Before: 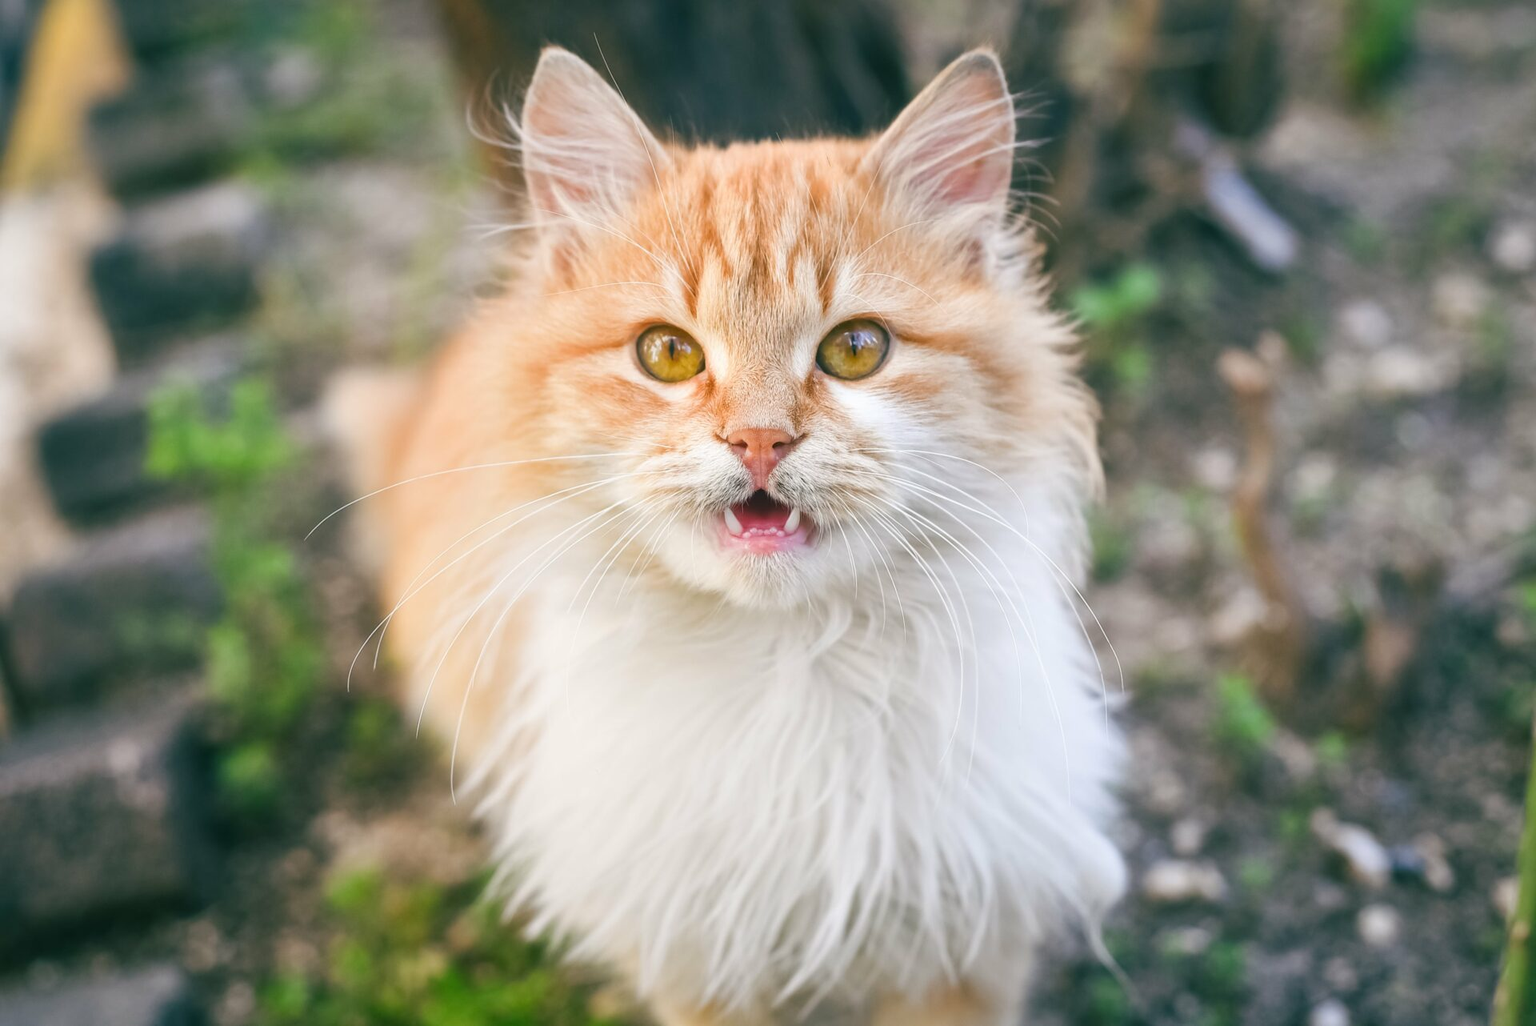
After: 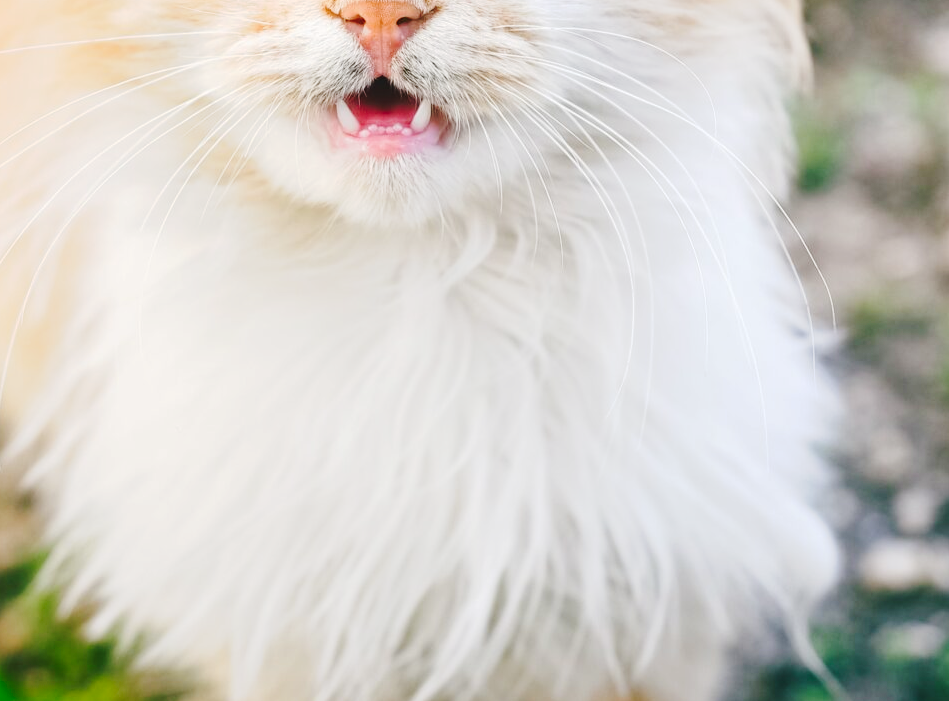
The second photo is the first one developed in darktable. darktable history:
tone curve: curves: ch0 [(0, 0) (0.003, 0.023) (0.011, 0.029) (0.025, 0.037) (0.044, 0.047) (0.069, 0.057) (0.1, 0.075) (0.136, 0.103) (0.177, 0.145) (0.224, 0.193) (0.277, 0.266) (0.335, 0.362) (0.399, 0.473) (0.468, 0.569) (0.543, 0.655) (0.623, 0.73) (0.709, 0.804) (0.801, 0.874) (0.898, 0.924) (1, 1)], preserve colors none
vibrance: vibrance 0%
crop: left 29.672%, top 41.786%, right 20.851%, bottom 3.487%
